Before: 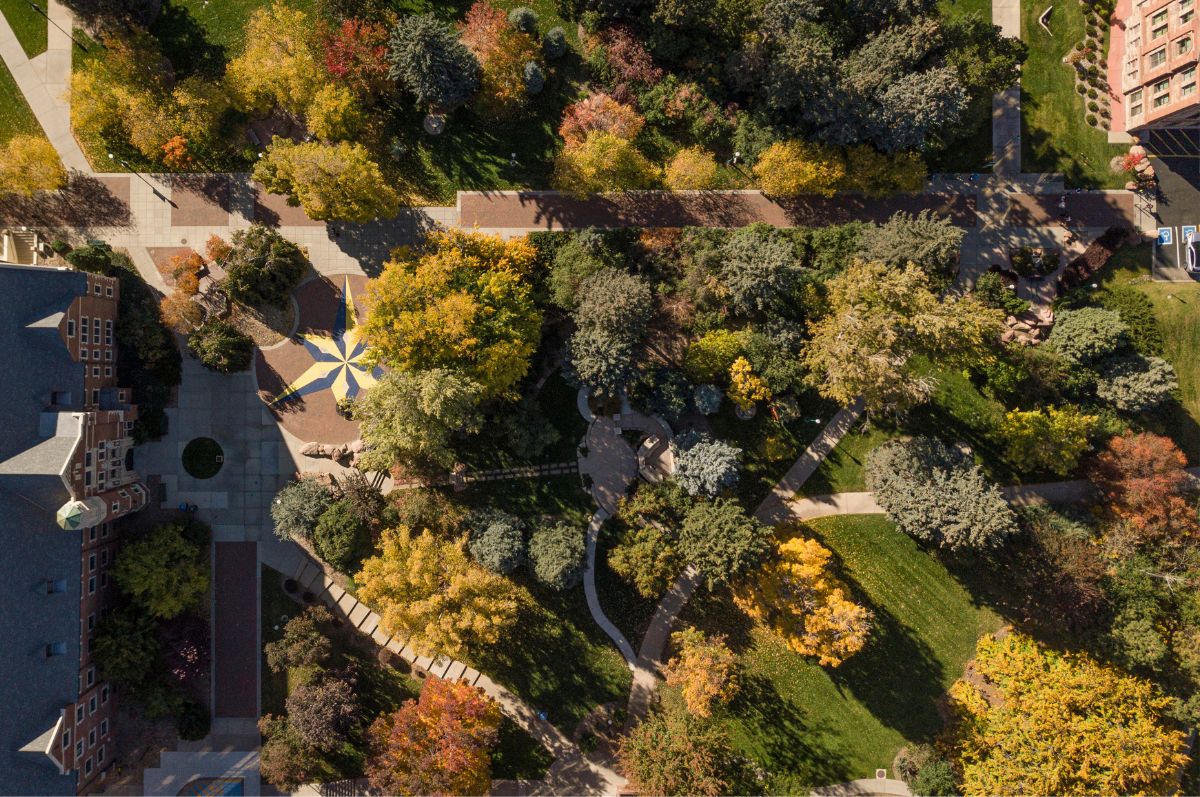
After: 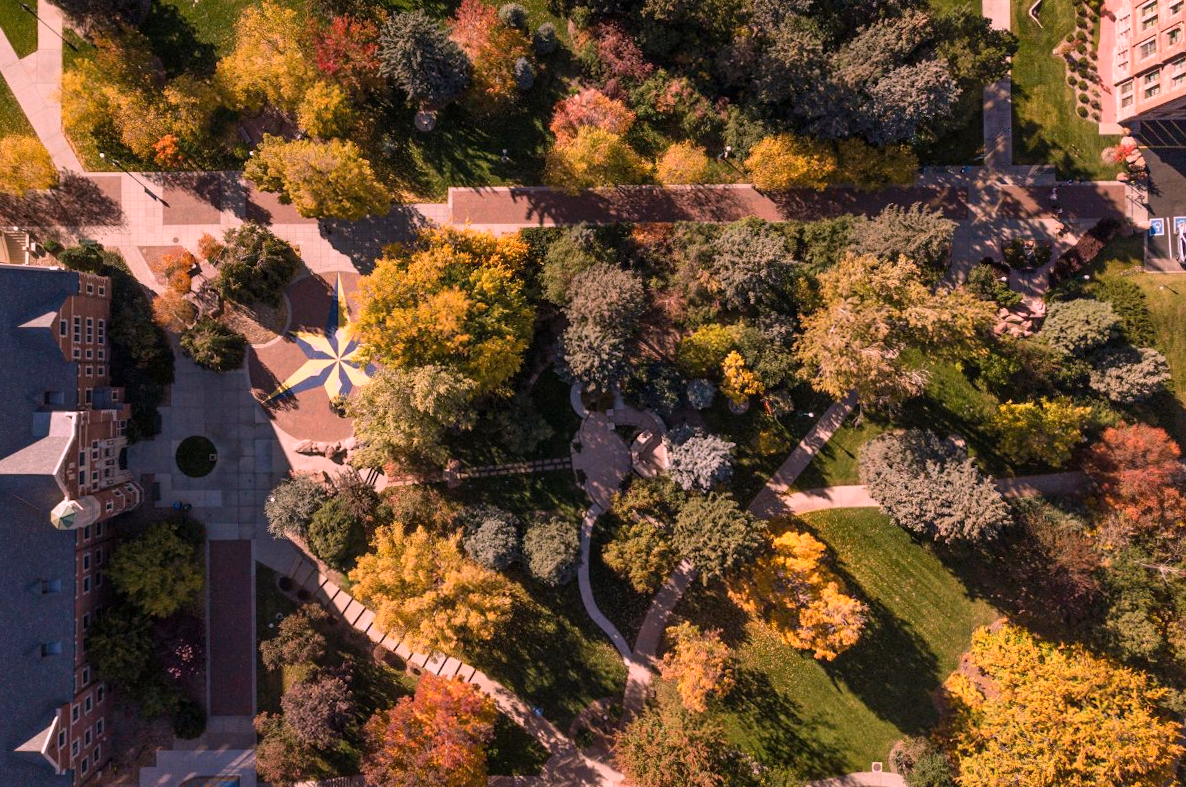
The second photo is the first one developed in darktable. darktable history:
rotate and perspective: rotation -0.45°, automatic cropping original format, crop left 0.008, crop right 0.992, crop top 0.012, crop bottom 0.988
white balance: red 1.188, blue 1.11
